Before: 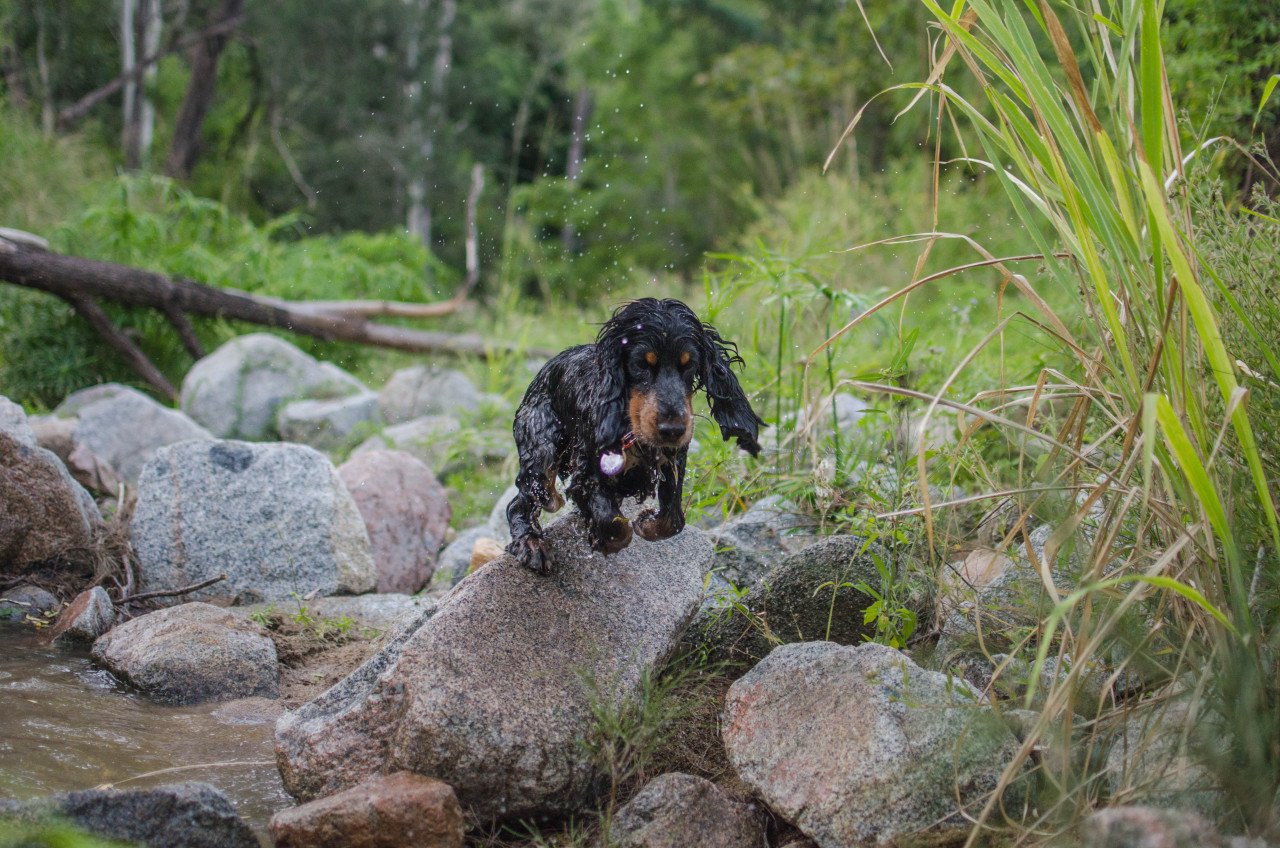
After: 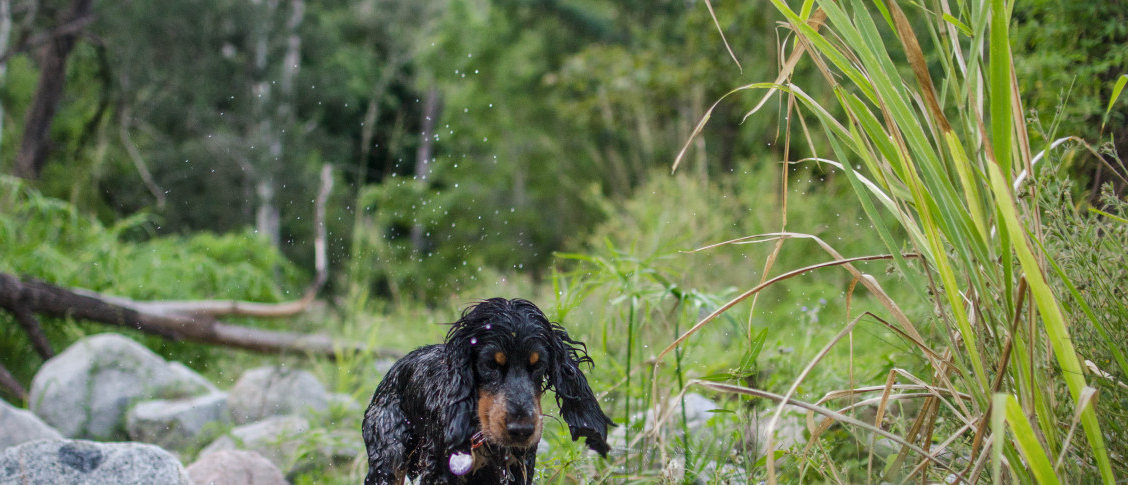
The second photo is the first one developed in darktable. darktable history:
local contrast: mode bilateral grid, contrast 20, coarseness 50, detail 132%, midtone range 0.2
crop and rotate: left 11.812%, bottom 42.776%
